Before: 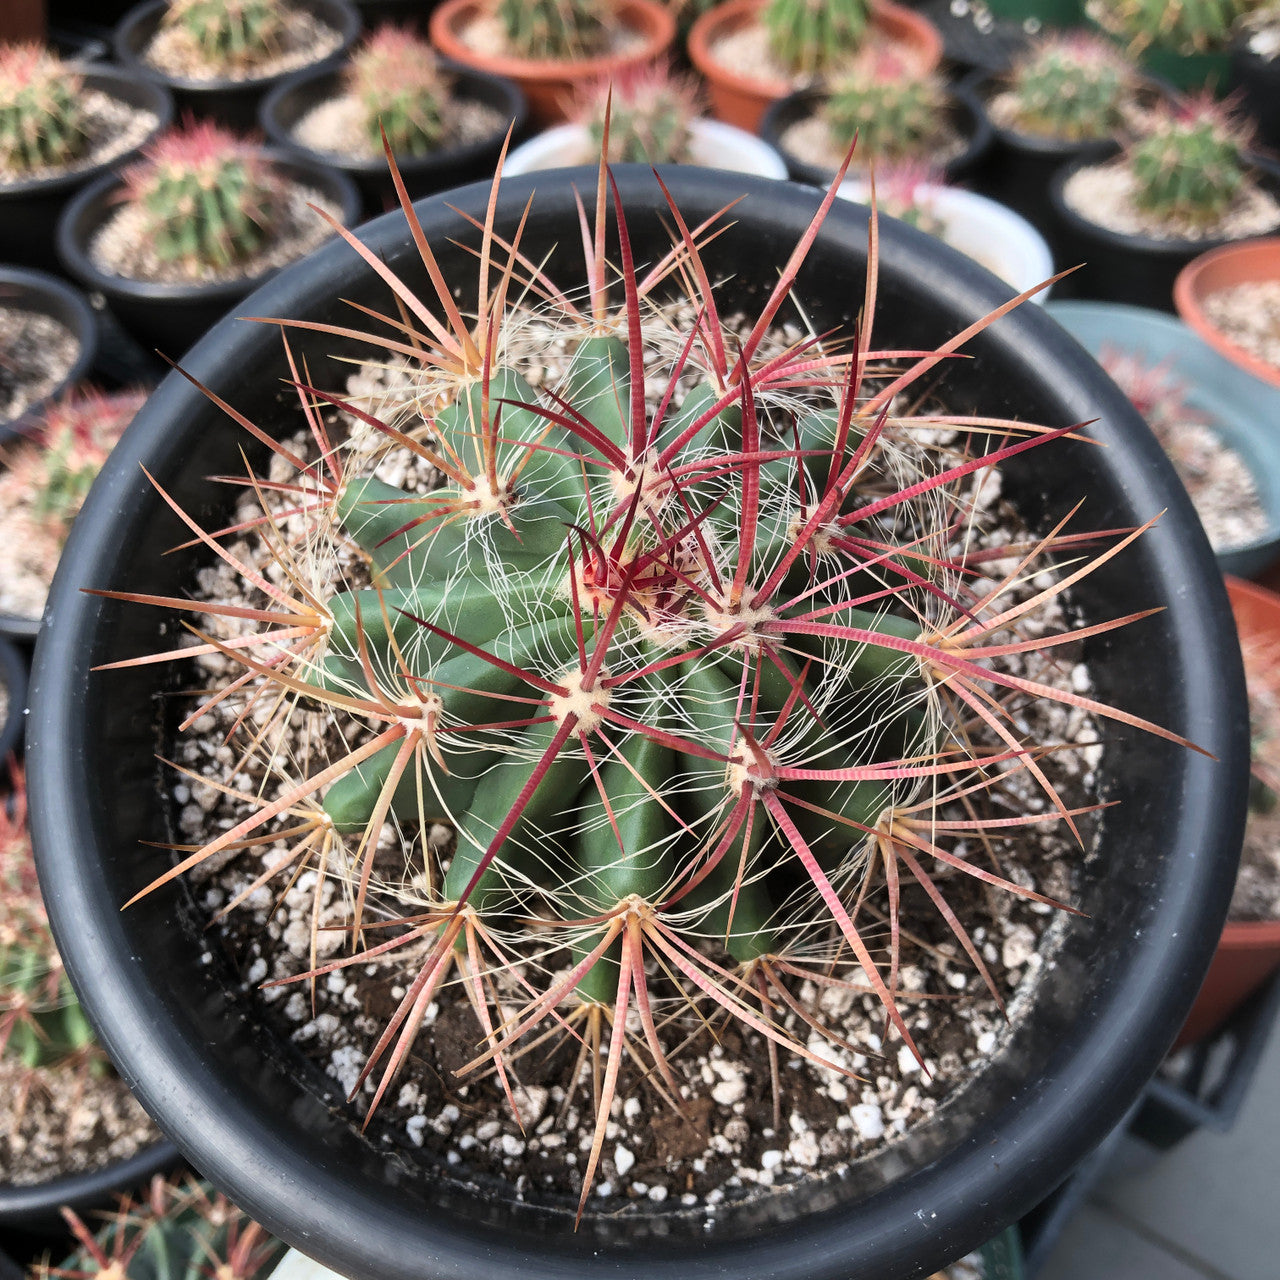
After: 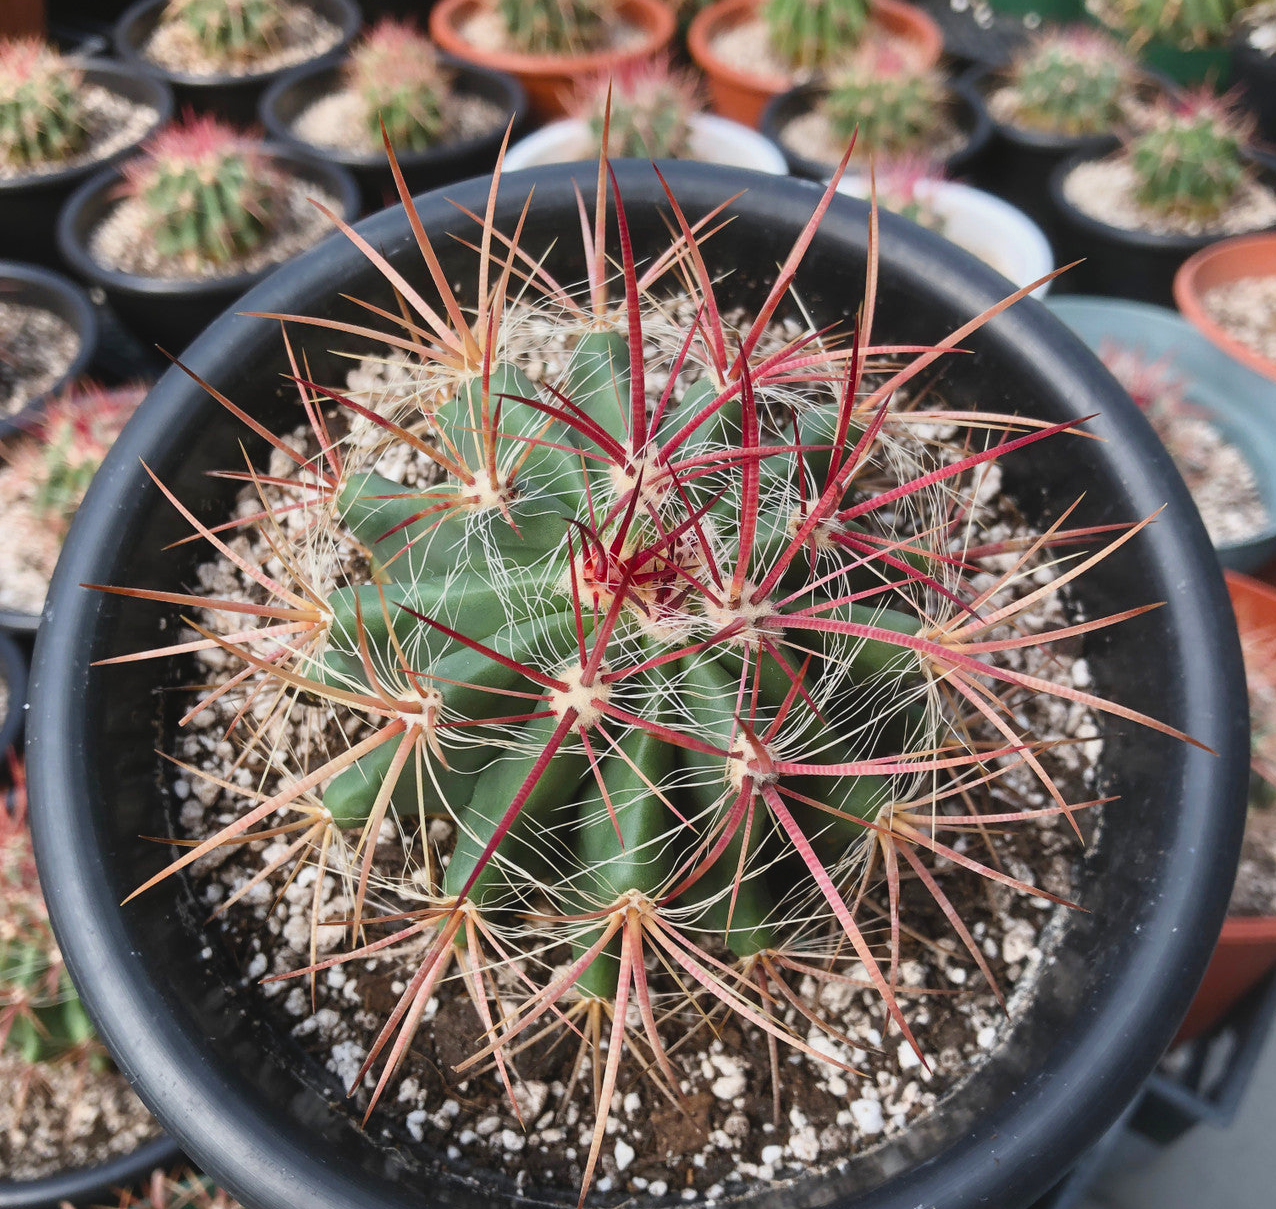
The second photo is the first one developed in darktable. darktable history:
color balance rgb: perceptual saturation grading › global saturation 20%, perceptual saturation grading › highlights -25%, perceptual saturation grading › shadows 25%
crop: top 0.448%, right 0.264%, bottom 5.045%
contrast brightness saturation: contrast -0.1, saturation -0.1
